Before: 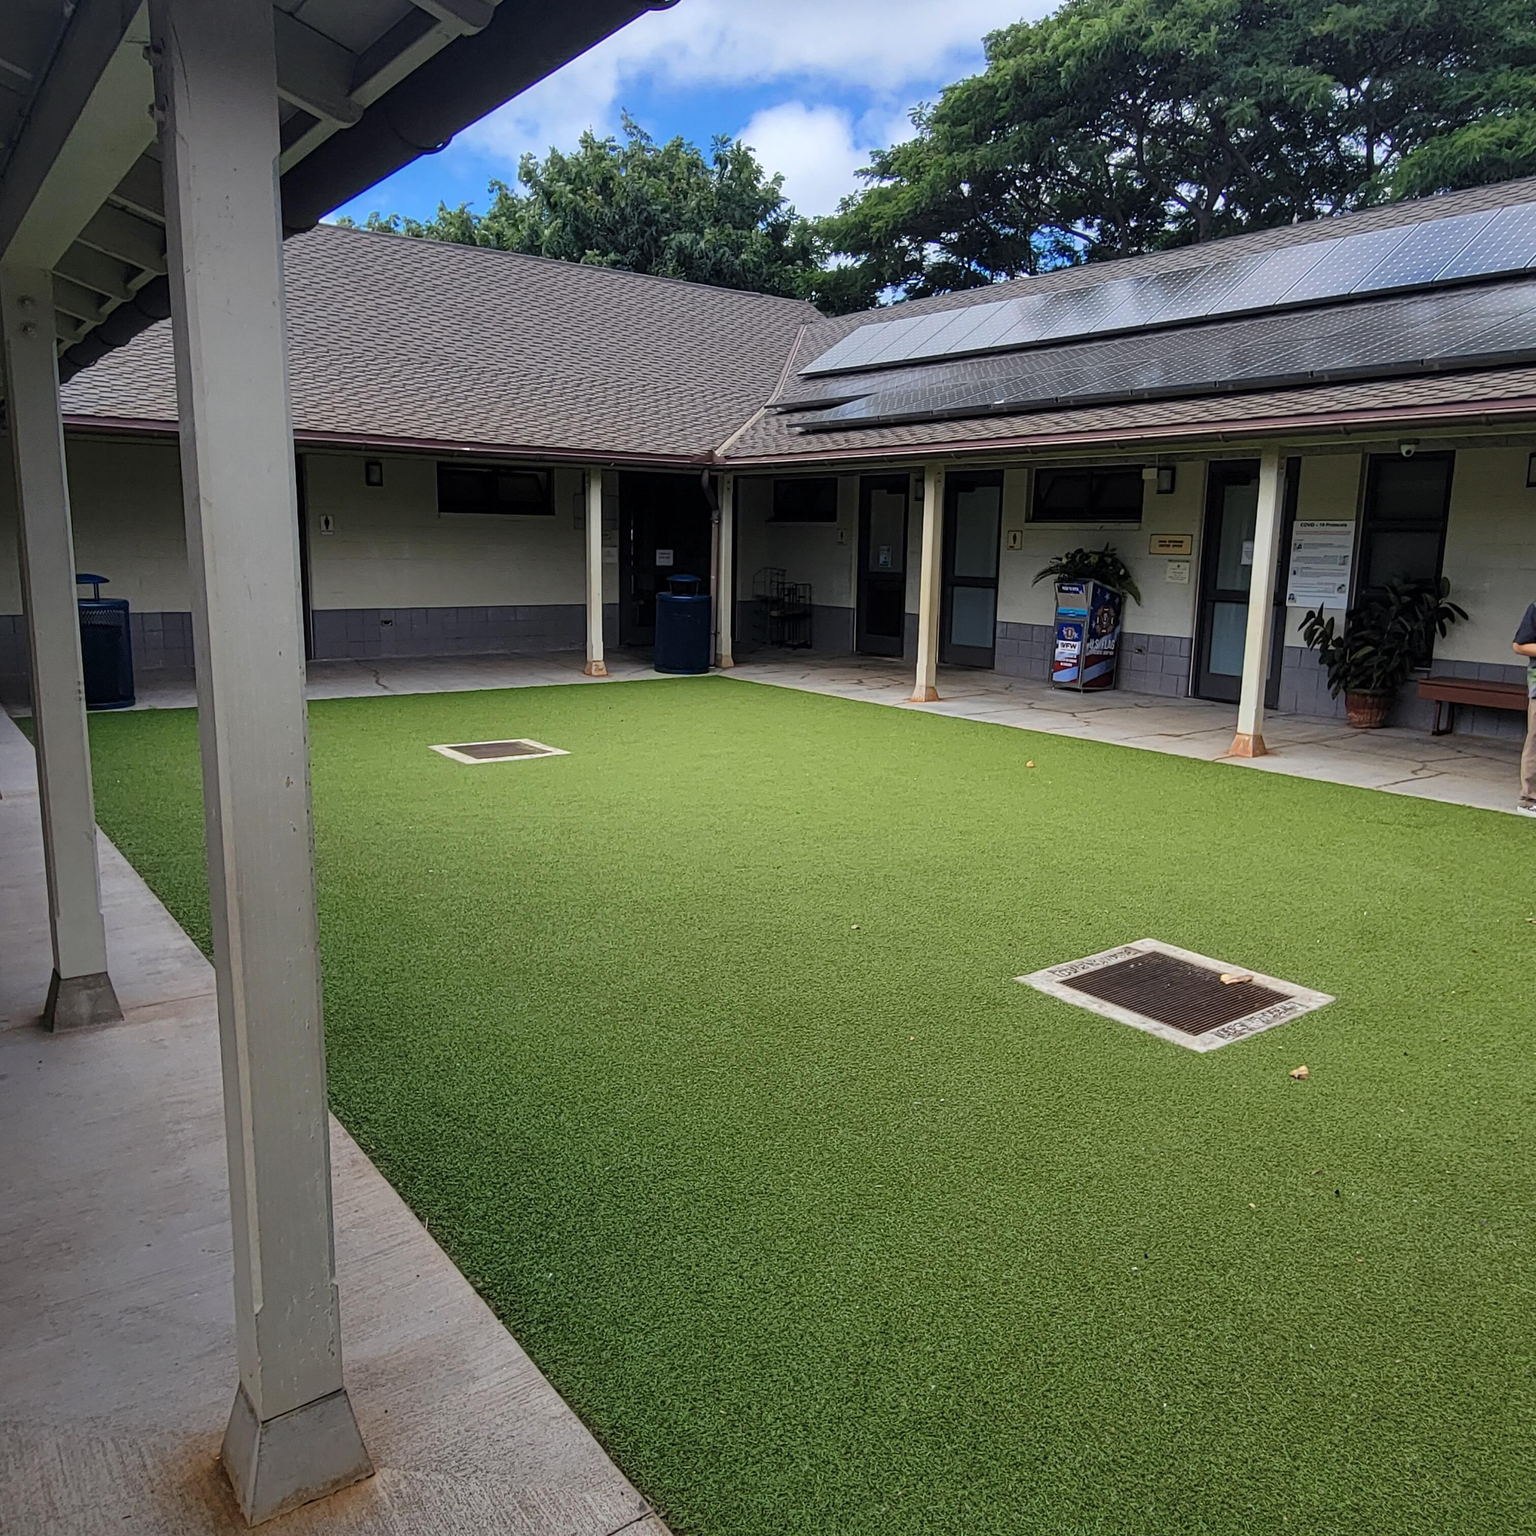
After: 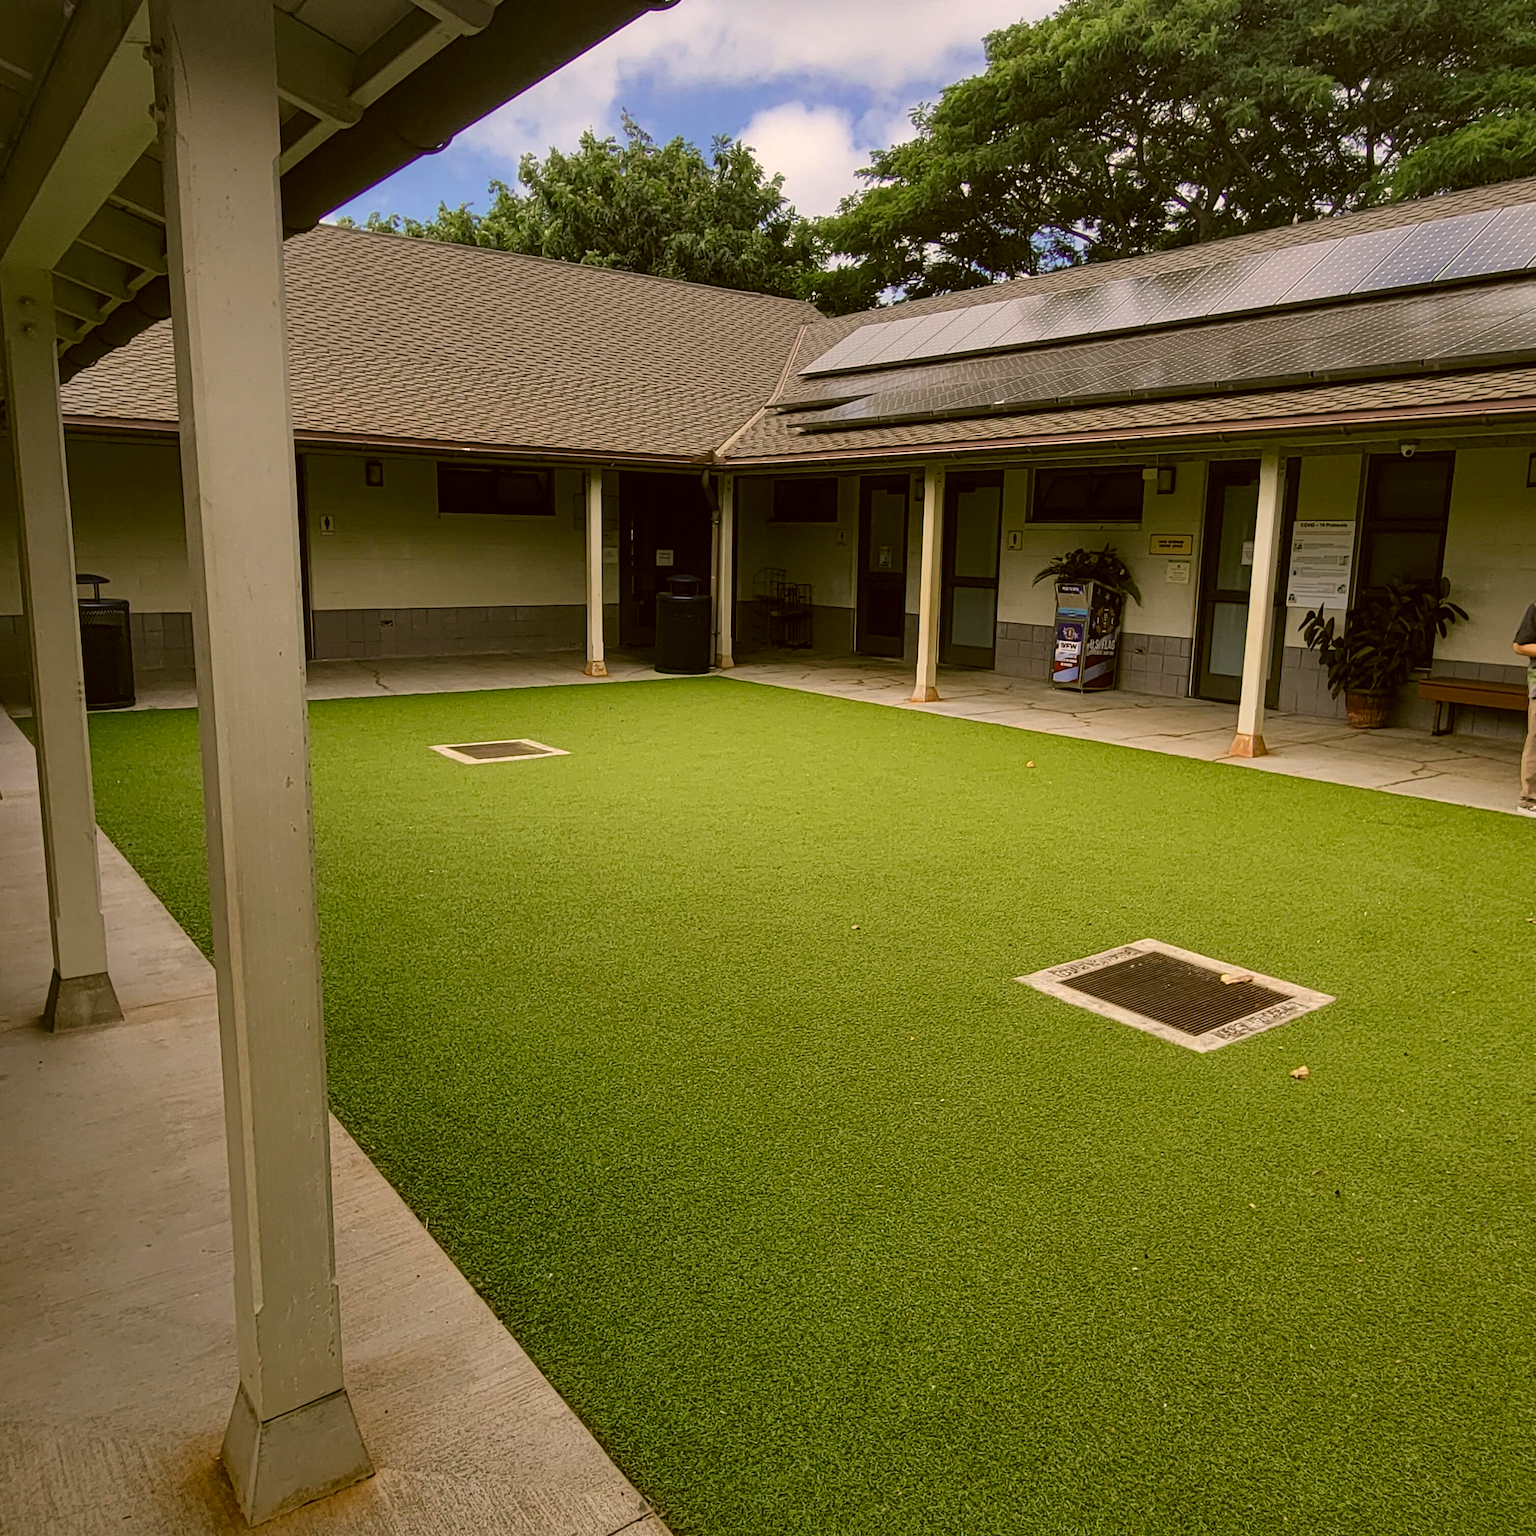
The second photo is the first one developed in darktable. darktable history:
color correction: highlights a* 8.53, highlights b* 15.1, shadows a* -0.483, shadows b* 27.17
